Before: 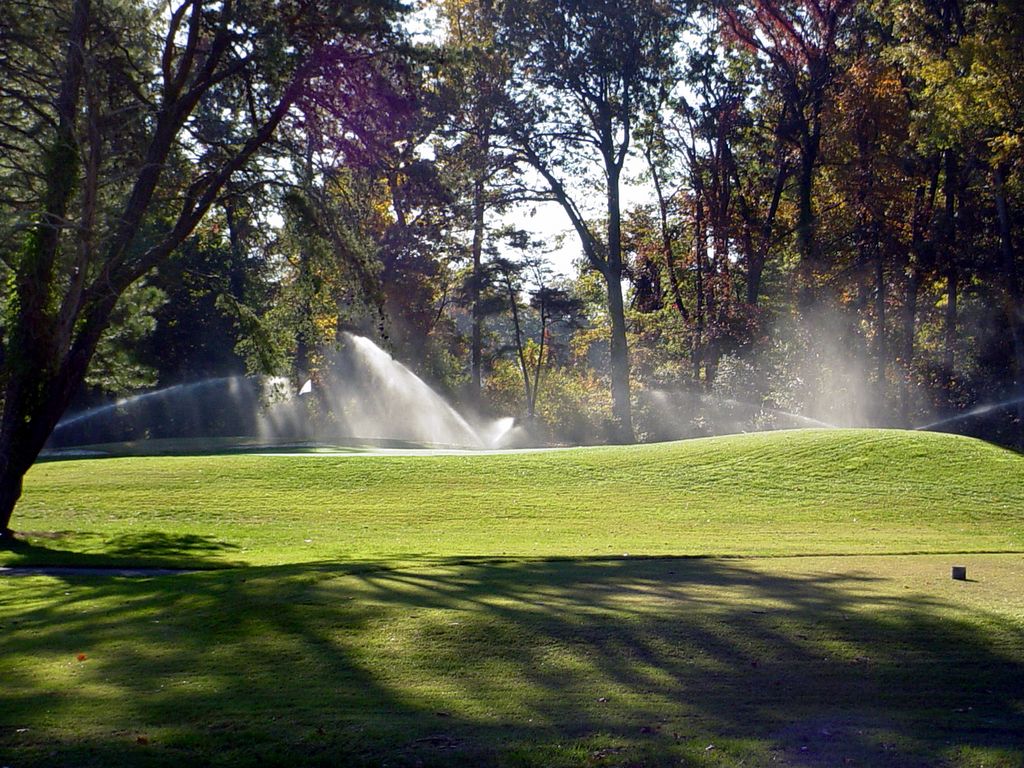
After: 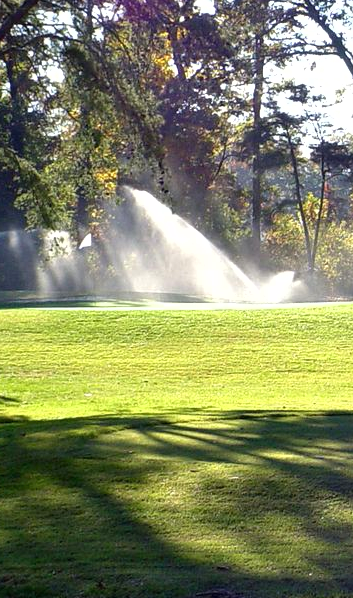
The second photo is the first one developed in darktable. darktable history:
exposure: black level correction 0, exposure 0.697 EV, compensate highlight preservation false
shadows and highlights: shadows 29.38, highlights -29.17, low approximation 0.01, soften with gaussian
crop and rotate: left 21.493%, top 19.024%, right 43.946%, bottom 3.003%
